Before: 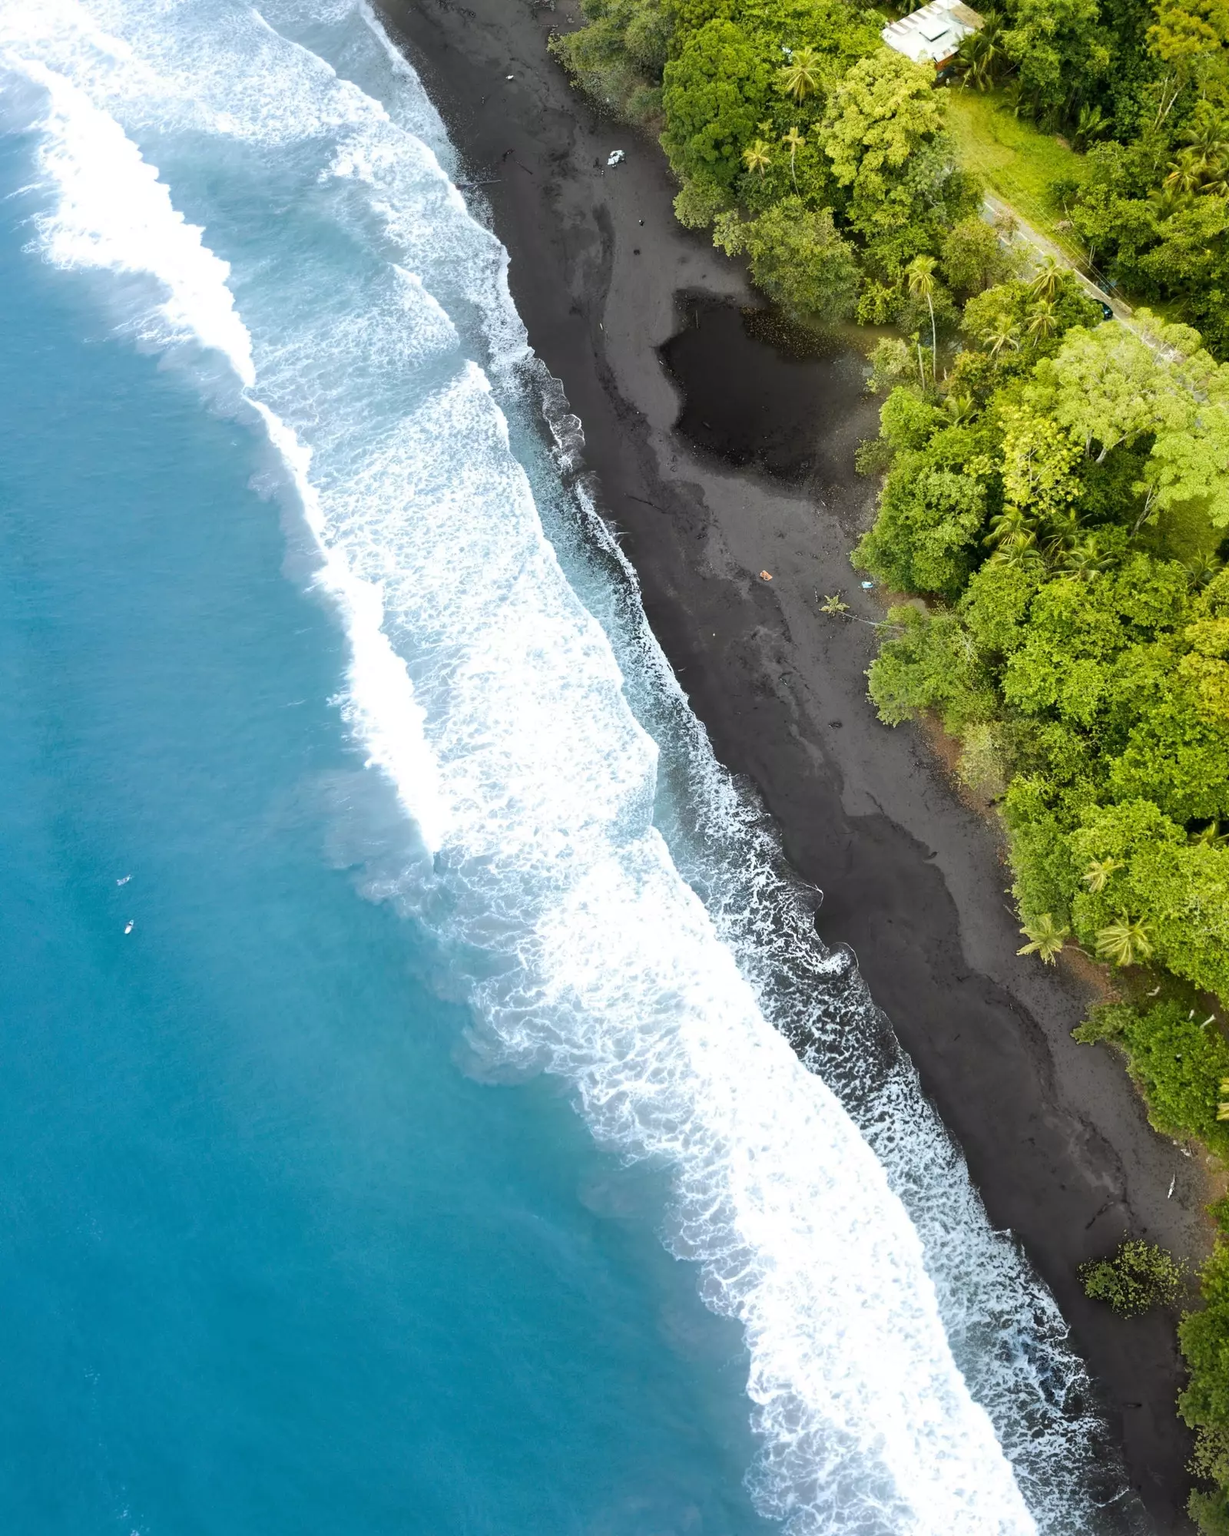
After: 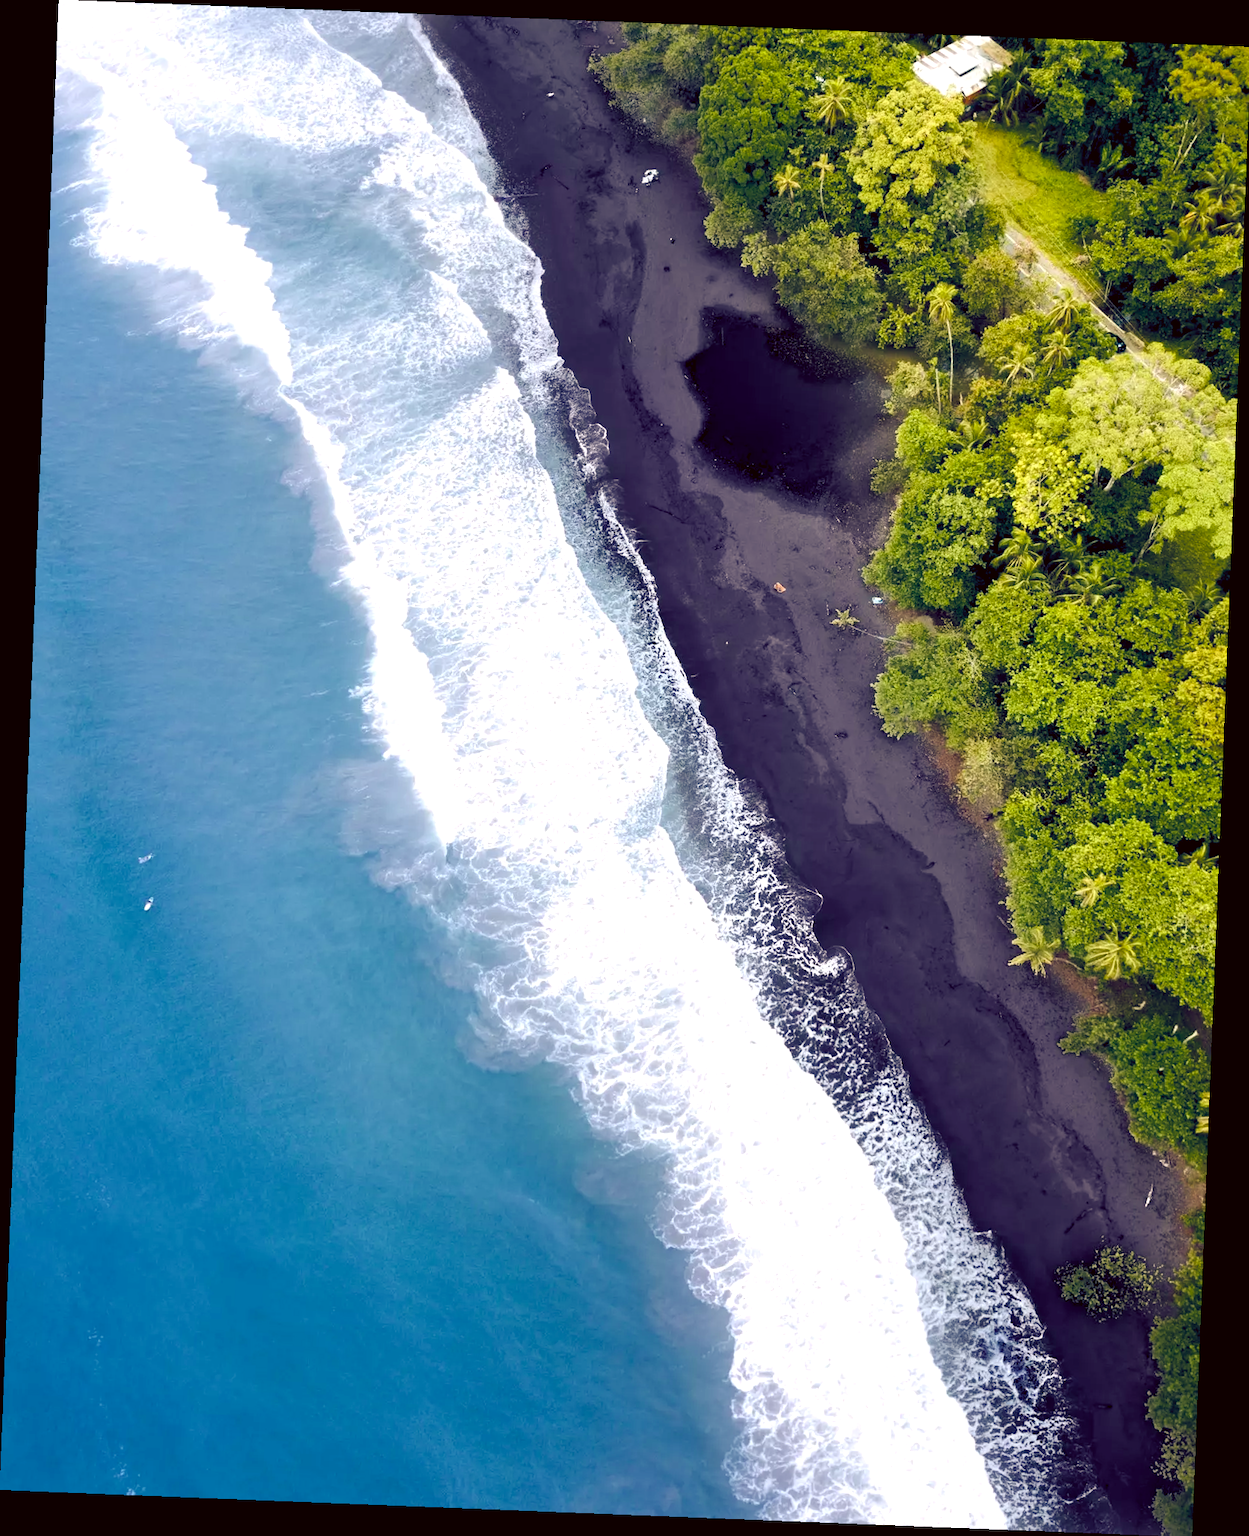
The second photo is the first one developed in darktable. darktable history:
color correction: highlights a* 6.27, highlights b* 8.19, shadows a* 5.94, shadows b* 7.23, saturation 0.9
color balance rgb: shadows lift › luminance -41.13%, shadows lift › chroma 14.13%, shadows lift › hue 260°, power › luminance -3.76%, power › chroma 0.56%, power › hue 40.37°, highlights gain › luminance 16.81%, highlights gain › chroma 2.94%, highlights gain › hue 260°, global offset › luminance -0.29%, global offset › chroma 0.31%, global offset › hue 260°, perceptual saturation grading › global saturation 20%, perceptual saturation grading › highlights -13.92%, perceptual saturation grading › shadows 50%
rotate and perspective: rotation 2.27°, automatic cropping off
